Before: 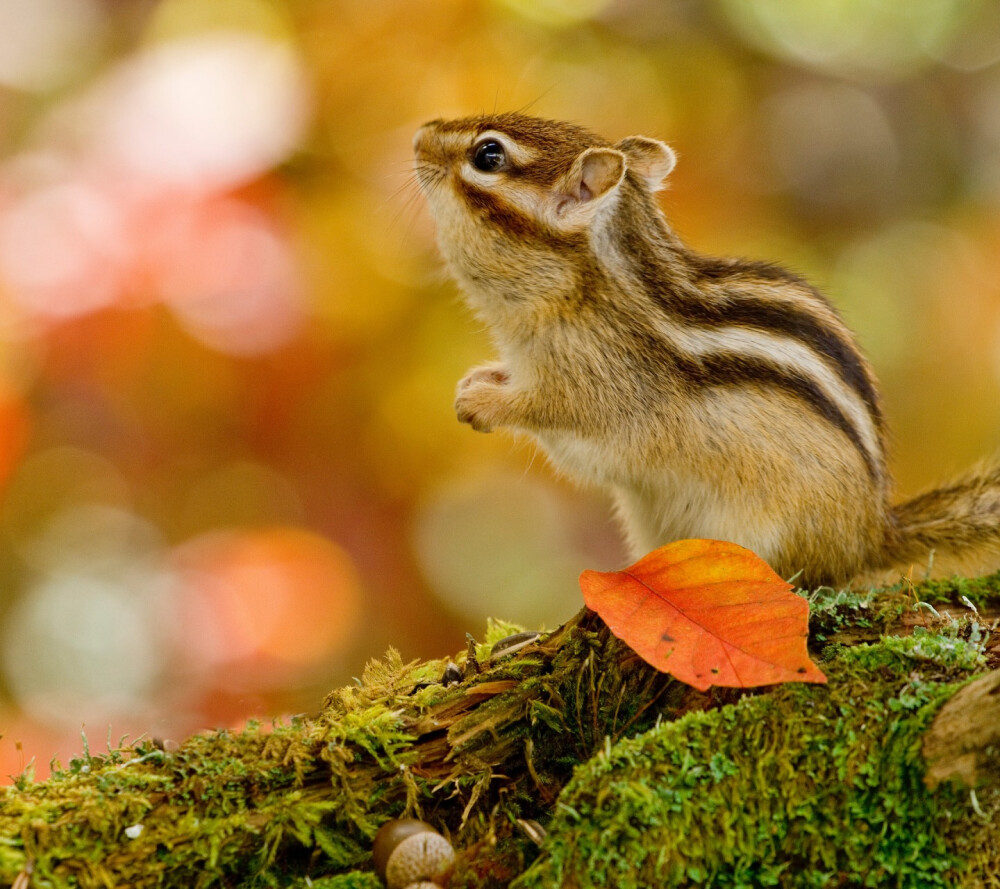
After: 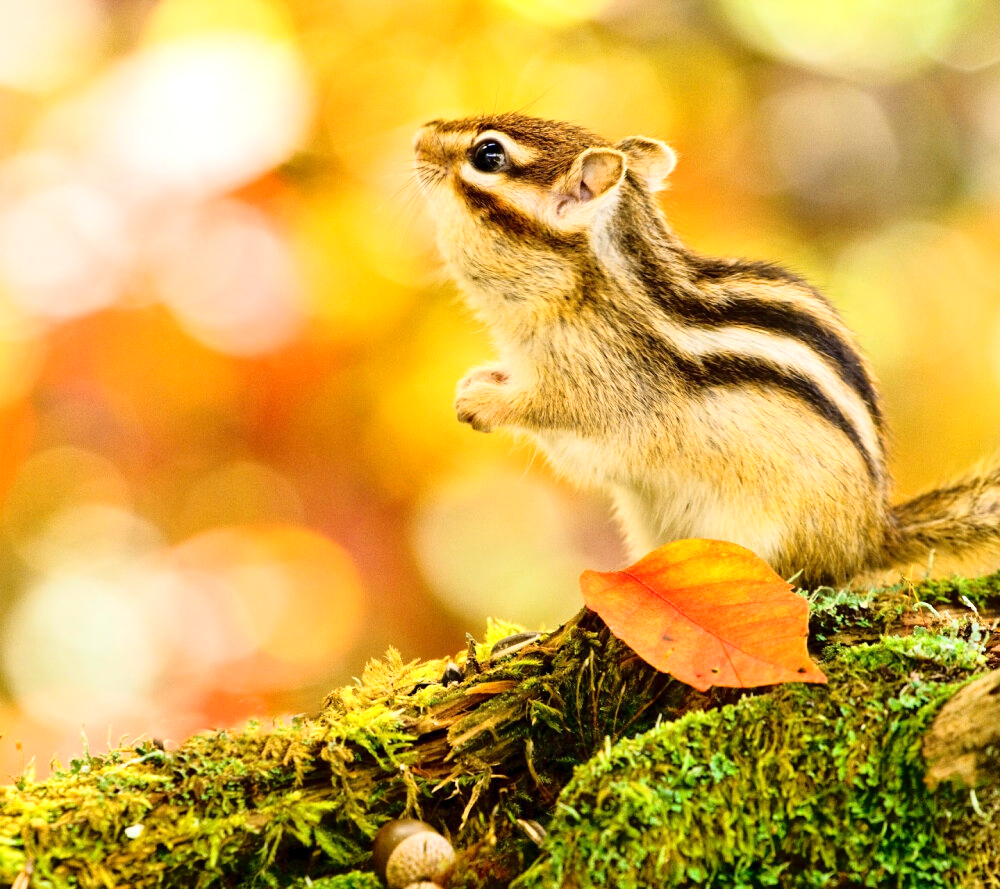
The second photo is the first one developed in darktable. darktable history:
exposure: black level correction 0.001, exposure 0.499 EV, compensate highlight preservation false
tone curve: curves: ch0 [(0, 0) (0.003, 0.011) (0.011, 0.014) (0.025, 0.023) (0.044, 0.035) (0.069, 0.047) (0.1, 0.065) (0.136, 0.098) (0.177, 0.139) (0.224, 0.214) (0.277, 0.306) (0.335, 0.392) (0.399, 0.484) (0.468, 0.584) (0.543, 0.68) (0.623, 0.772) (0.709, 0.847) (0.801, 0.905) (0.898, 0.951) (1, 1)]
